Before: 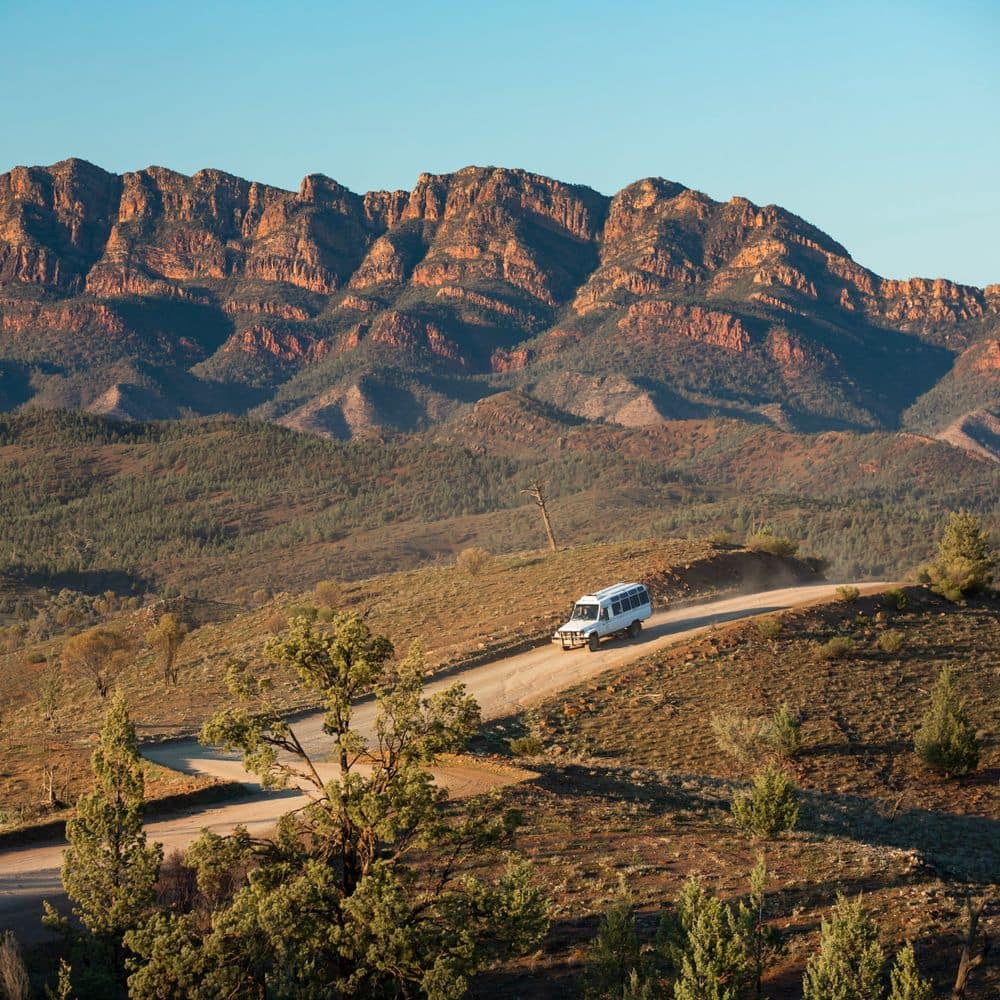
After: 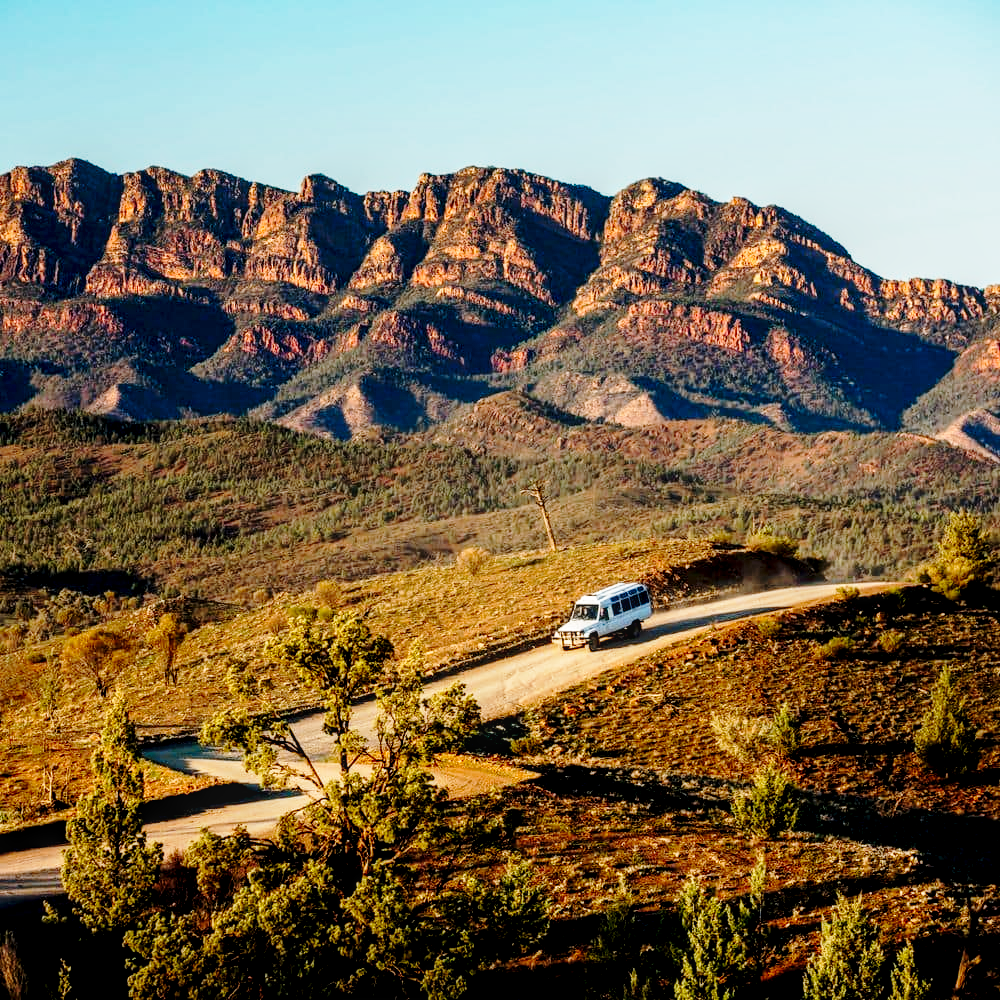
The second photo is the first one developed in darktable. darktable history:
base curve: curves: ch0 [(0, 0) (0.04, 0.03) (0.133, 0.232) (0.448, 0.748) (0.843, 0.968) (1, 1)], preserve colors none
local contrast: on, module defaults
exposure: black level correction 0.028, exposure -0.078 EV, compensate highlight preservation false
